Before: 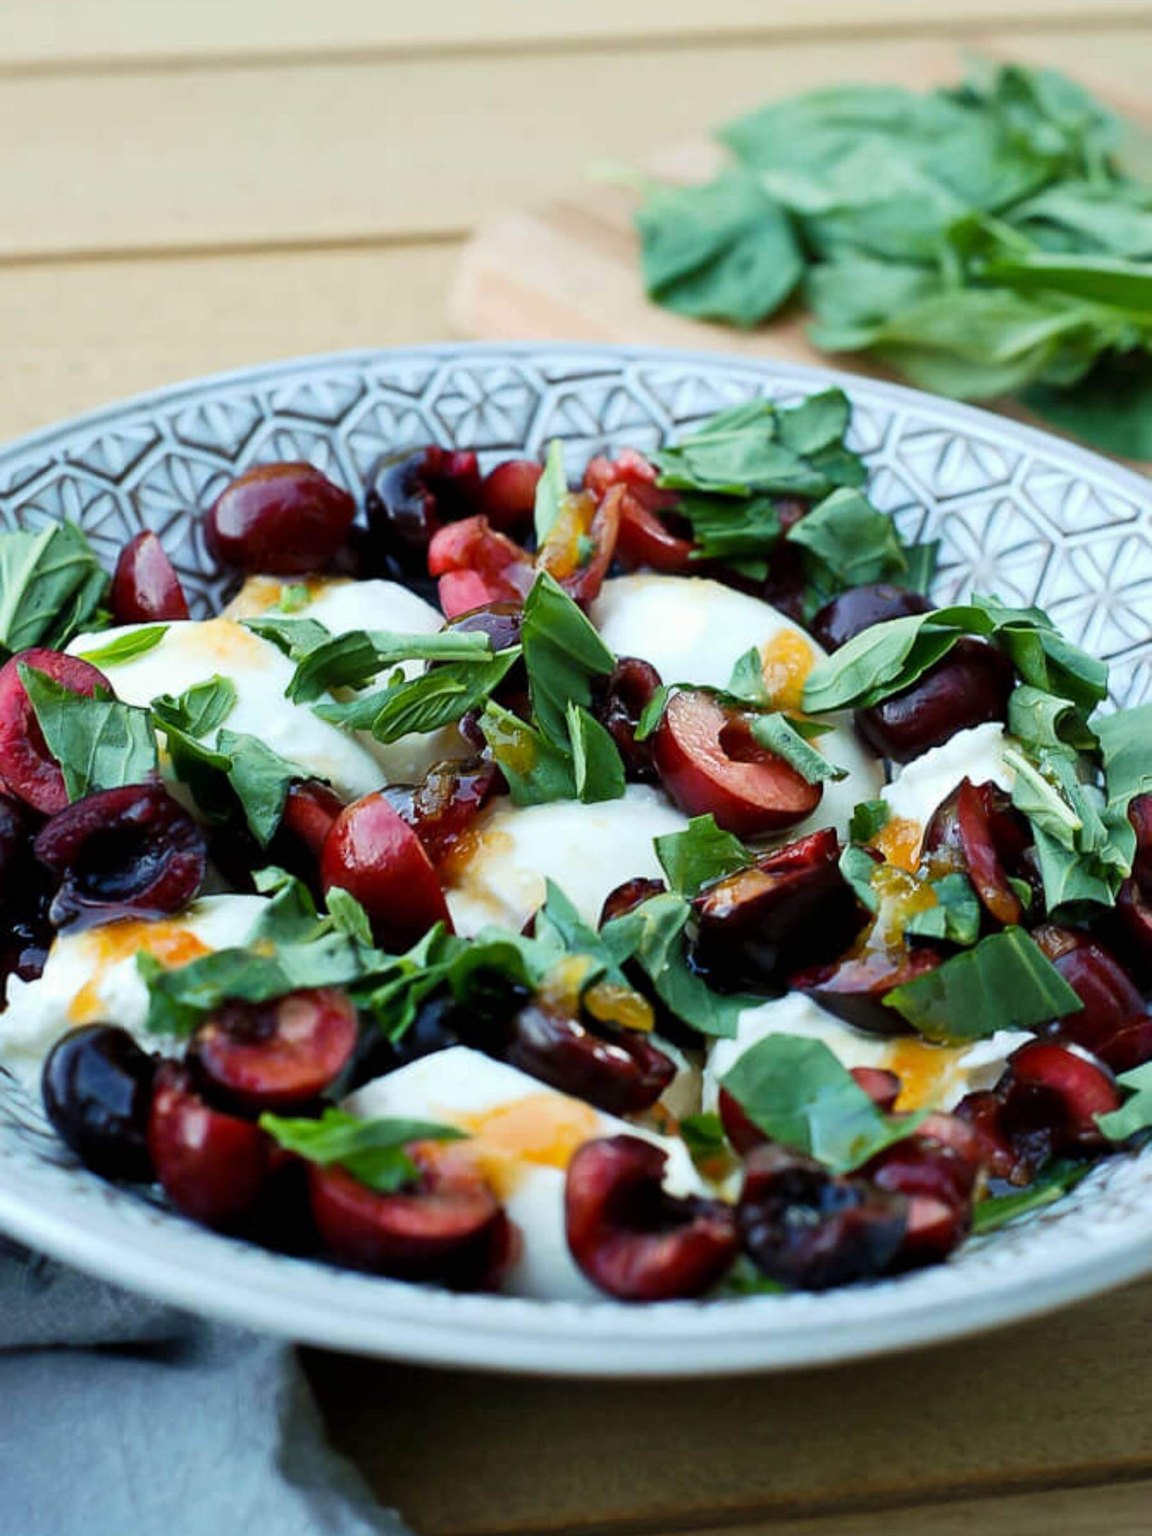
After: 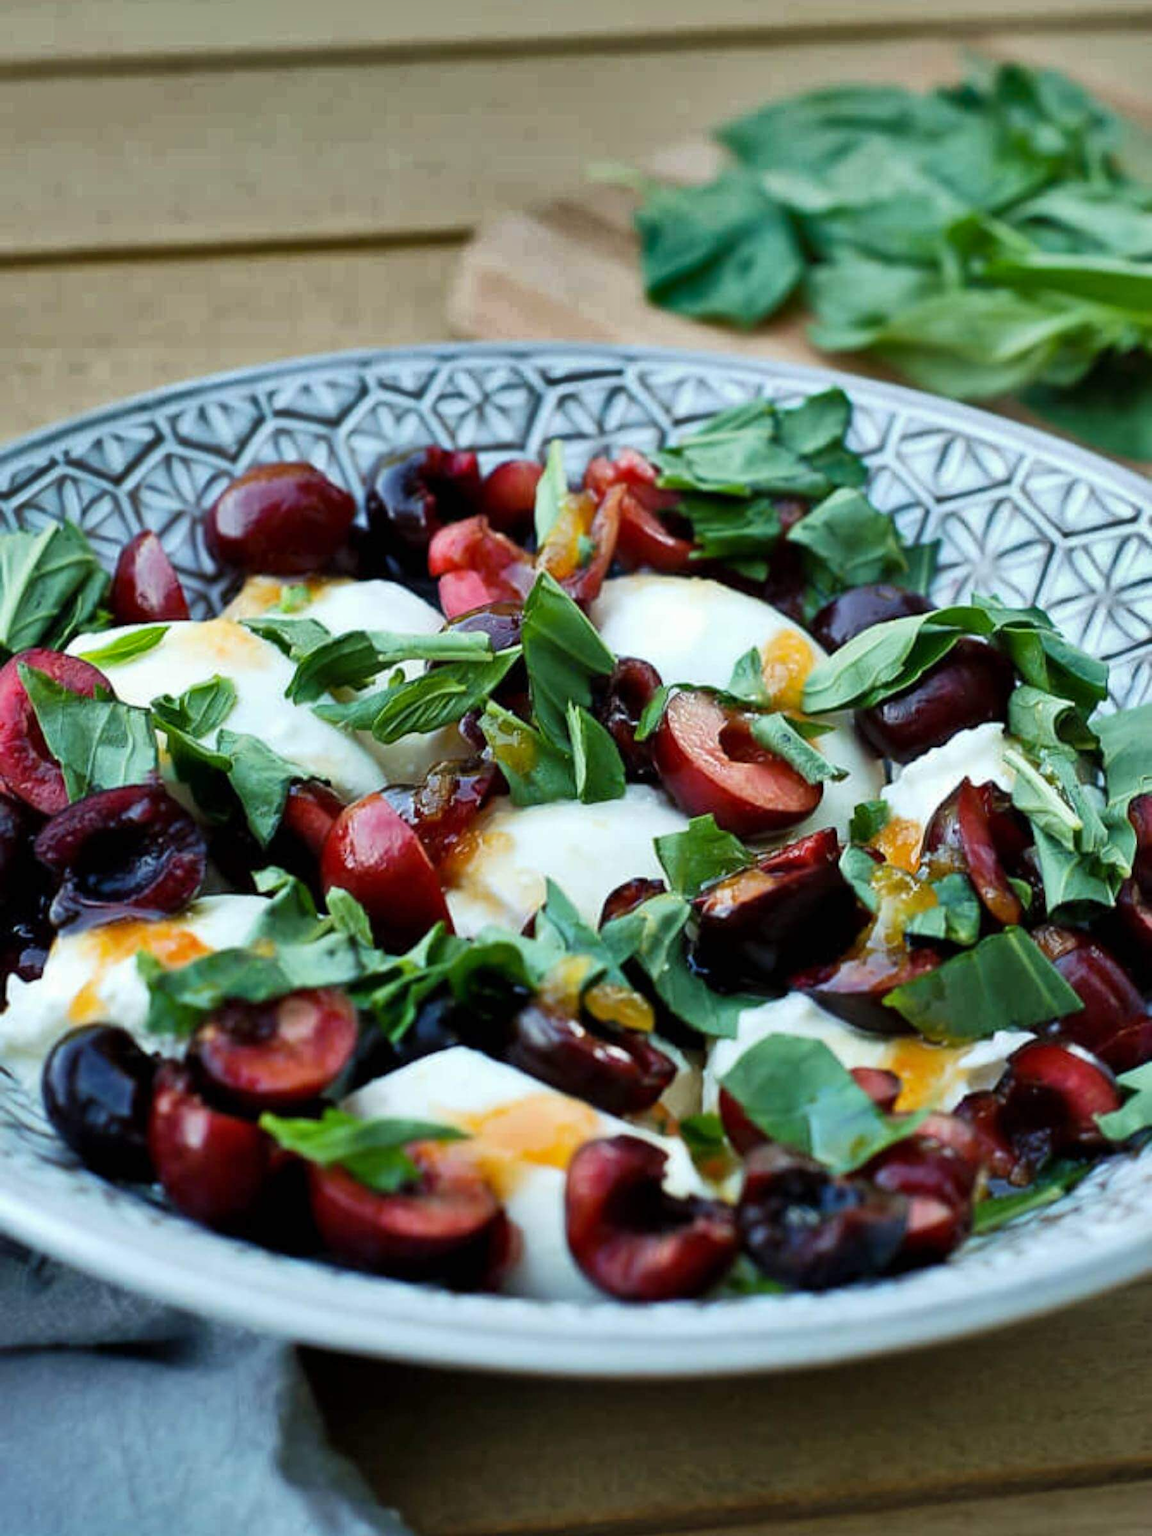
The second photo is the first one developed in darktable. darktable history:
shadows and highlights: shadows 24.32, highlights -79.76, soften with gaussian
